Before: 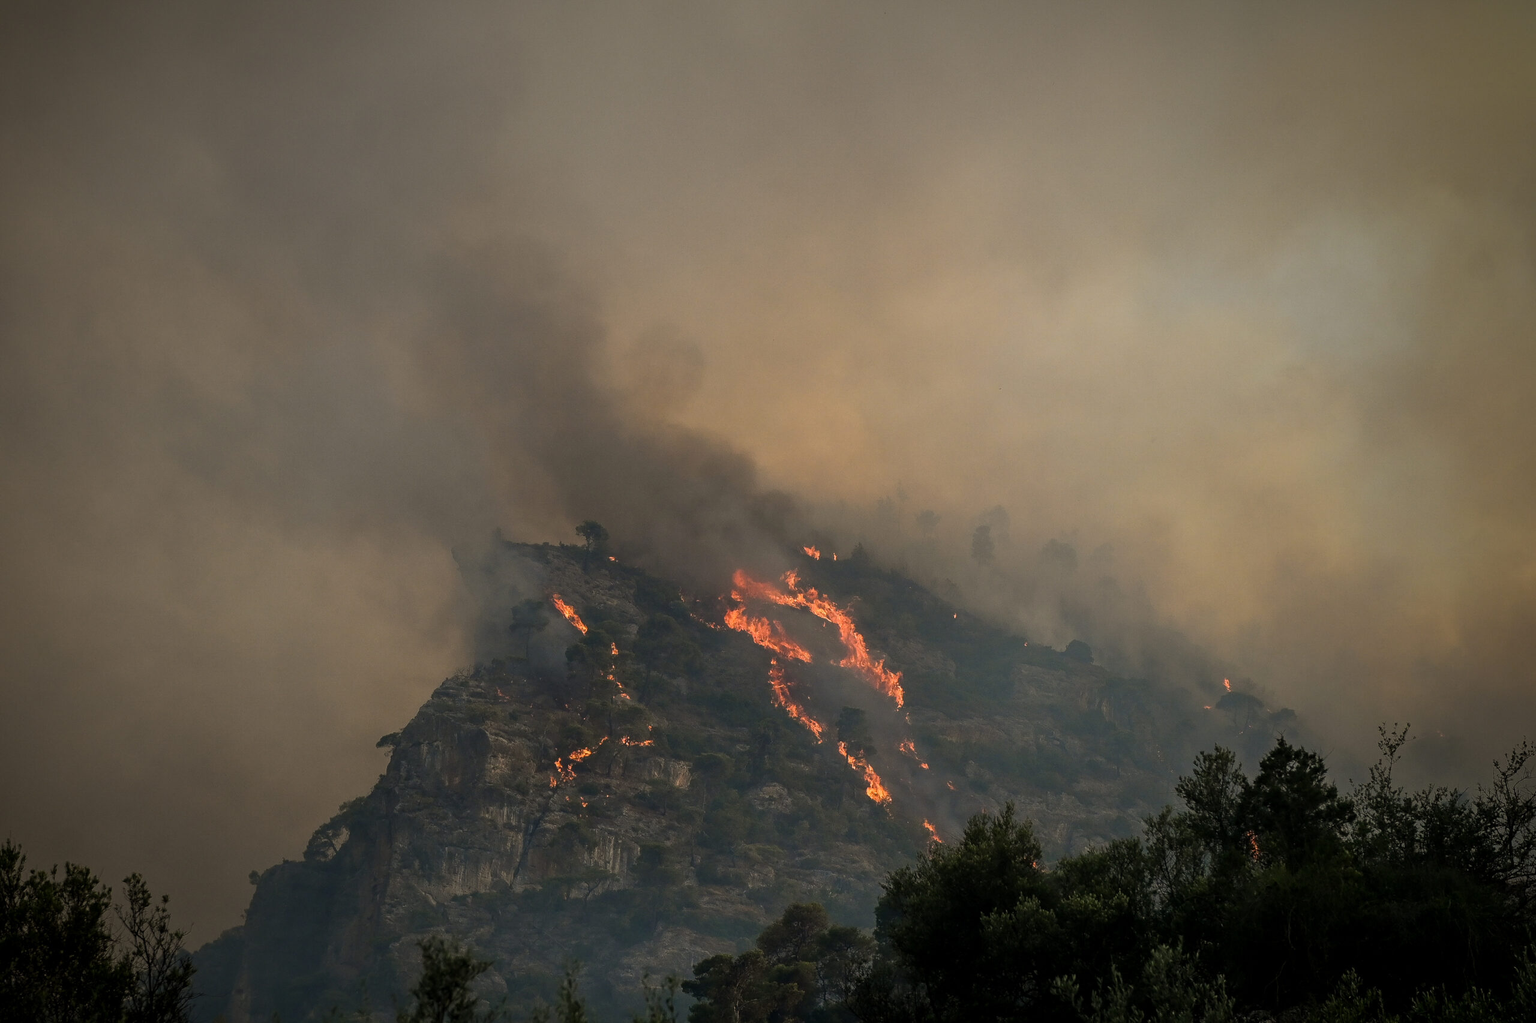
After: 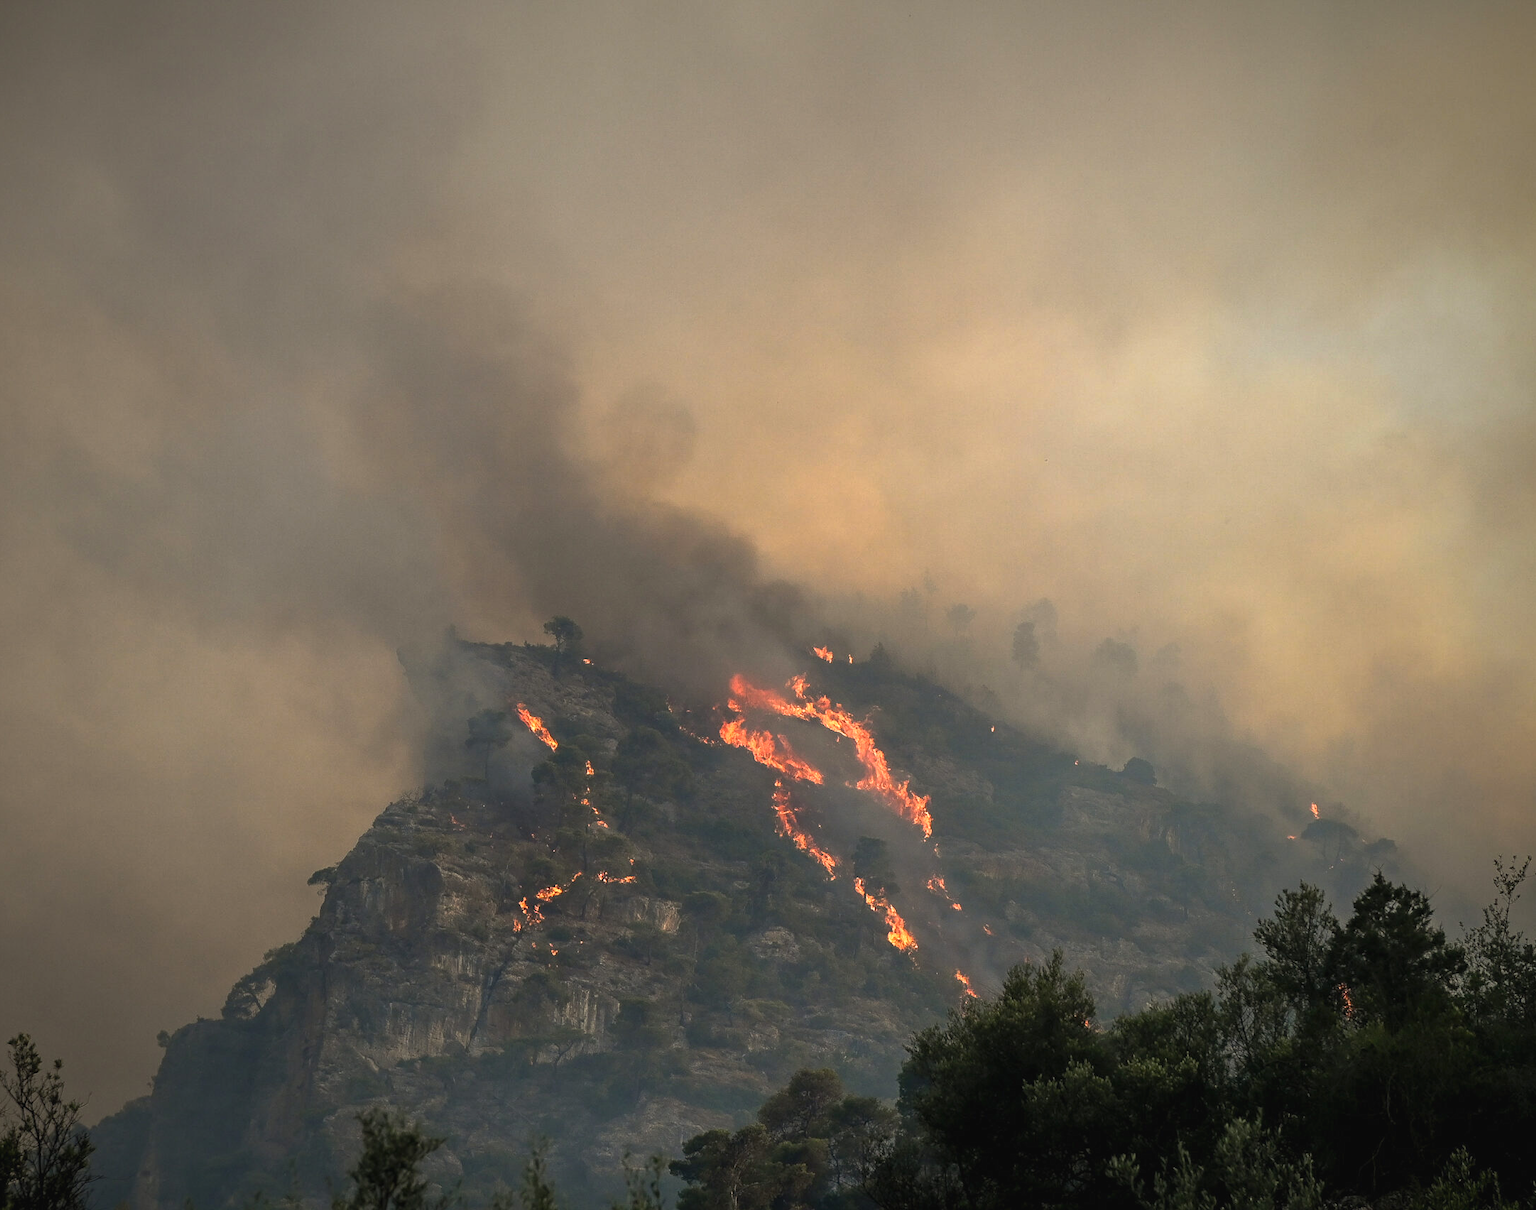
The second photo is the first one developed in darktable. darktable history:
crop: left 7.607%, right 7.865%
exposure: exposure 0.605 EV, compensate highlight preservation false
tone curve: curves: ch0 [(0, 0.024) (0.119, 0.146) (0.474, 0.464) (0.718, 0.721) (0.817, 0.839) (1, 0.998)]; ch1 [(0, 0) (0.377, 0.416) (0.439, 0.451) (0.477, 0.477) (0.501, 0.503) (0.538, 0.544) (0.58, 0.602) (0.664, 0.676) (0.783, 0.804) (1, 1)]; ch2 [(0, 0) (0.38, 0.405) (0.463, 0.456) (0.498, 0.497) (0.524, 0.535) (0.578, 0.576) (0.648, 0.665) (1, 1)], preserve colors none
